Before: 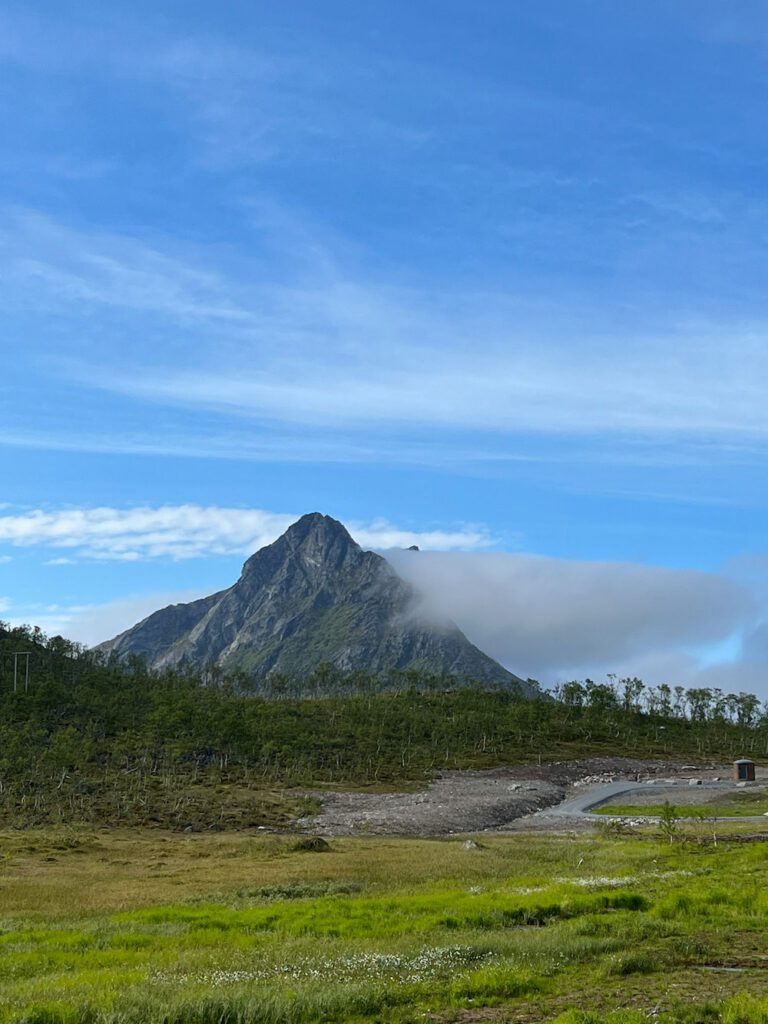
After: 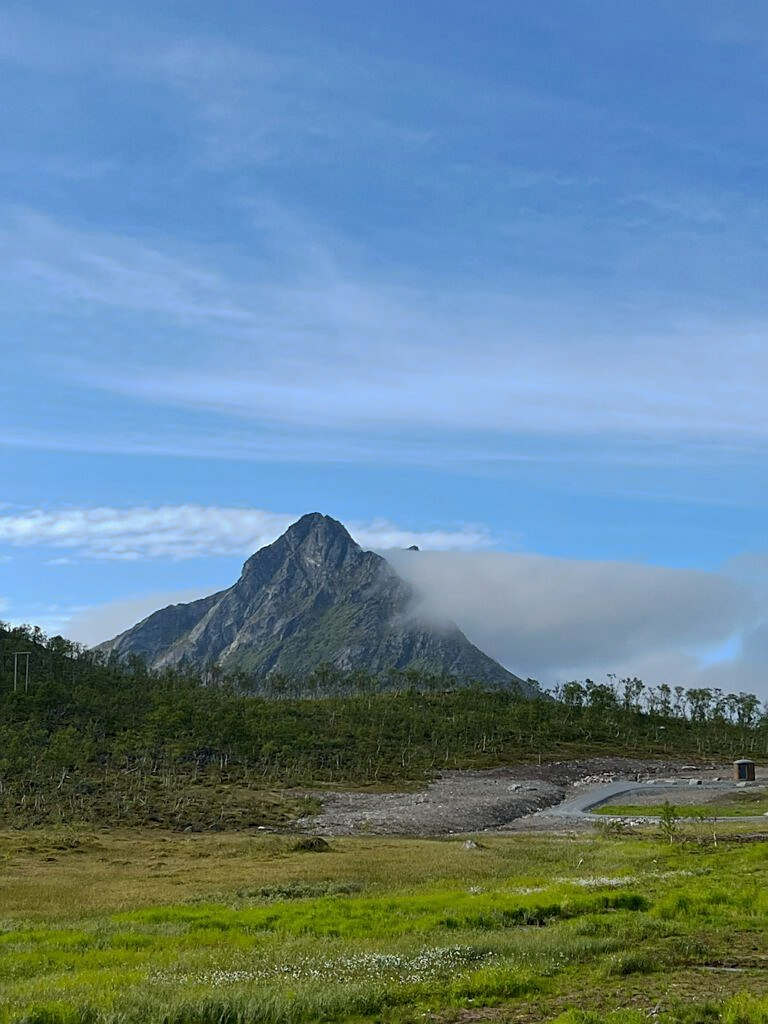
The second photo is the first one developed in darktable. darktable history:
sharpen: radius 1.559, amount 0.373, threshold 1.271
tone curve: curves: ch0 [(0, 0) (0.003, 0.003) (0.011, 0.011) (0.025, 0.025) (0.044, 0.044) (0.069, 0.068) (0.1, 0.098) (0.136, 0.134) (0.177, 0.175) (0.224, 0.221) (0.277, 0.273) (0.335, 0.33) (0.399, 0.393) (0.468, 0.461) (0.543, 0.534) (0.623, 0.614) (0.709, 0.69) (0.801, 0.752) (0.898, 0.835) (1, 1)], preserve colors none
